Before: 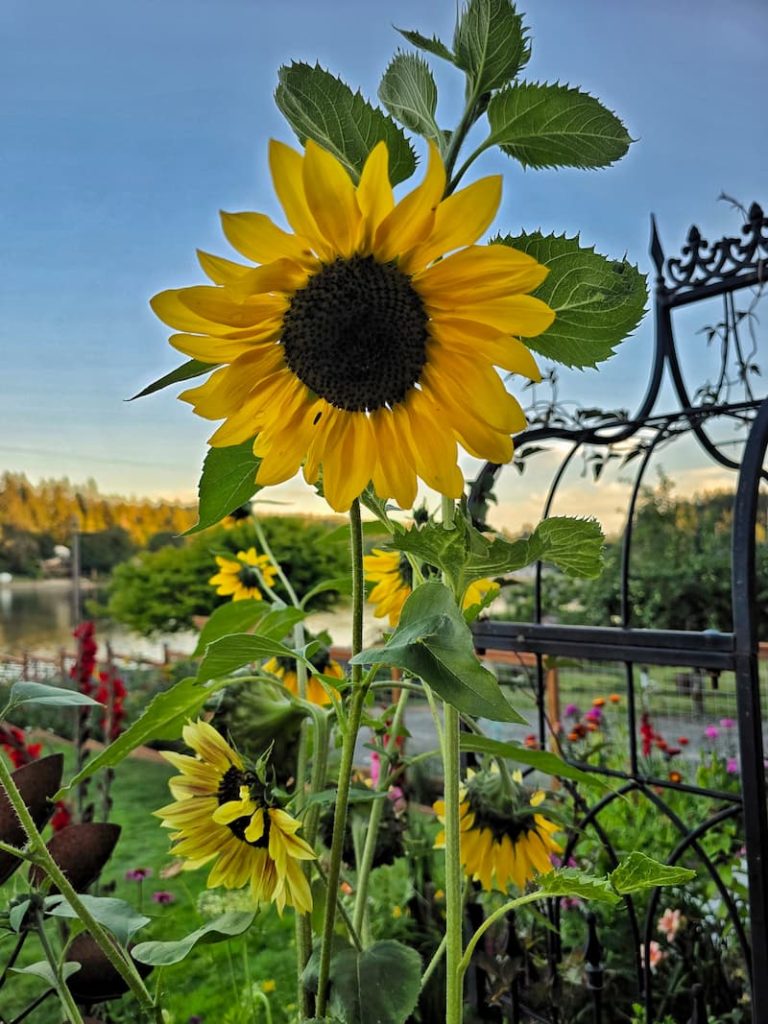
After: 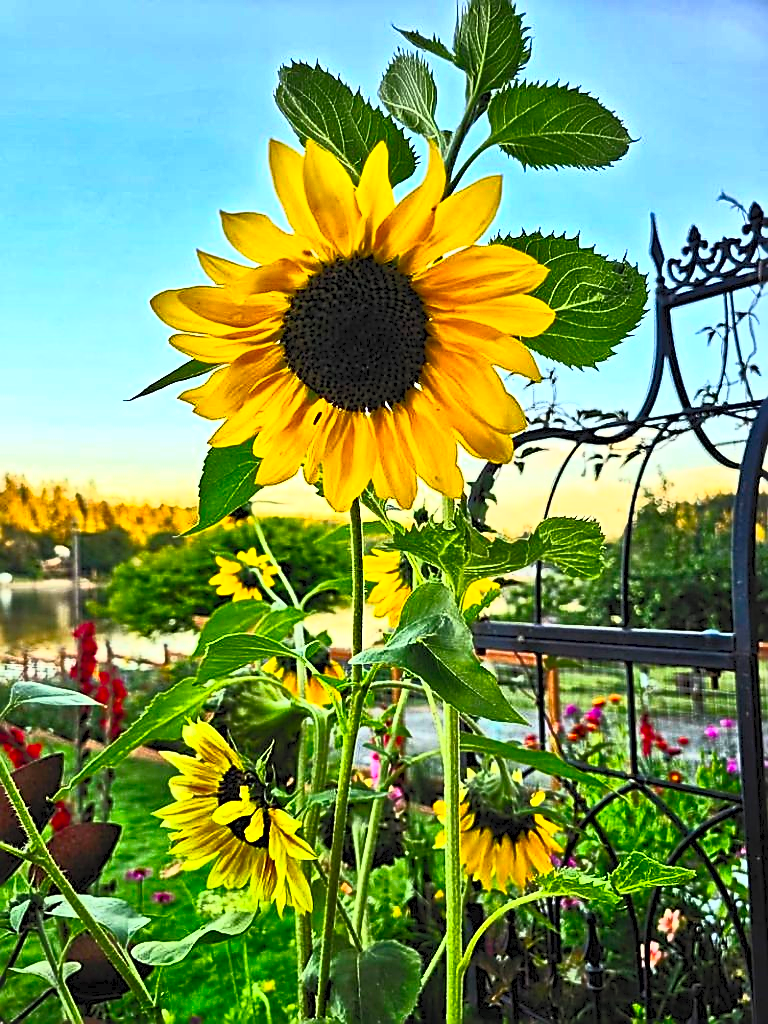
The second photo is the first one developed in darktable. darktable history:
contrast brightness saturation: contrast 0.985, brightness 0.99, saturation 0.987
sharpen: radius 1.637, amount 1.278
exposure: exposure -0.452 EV, compensate highlight preservation false
